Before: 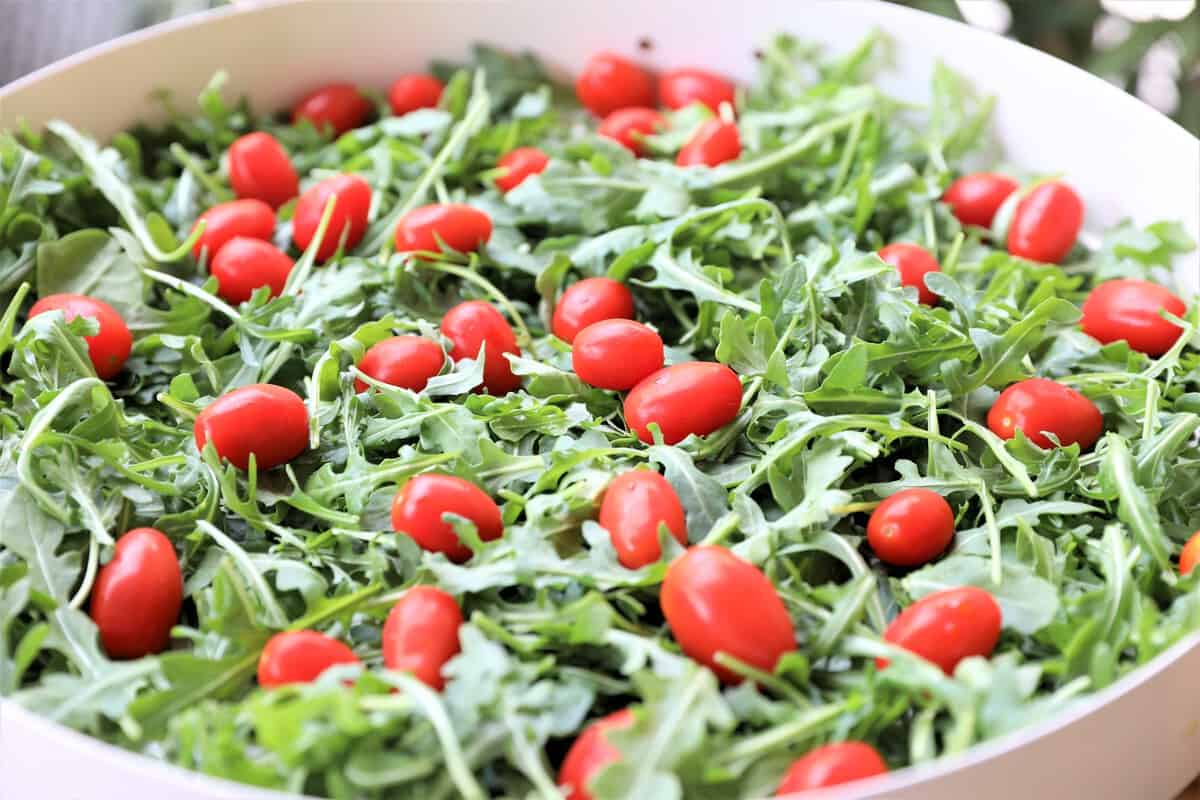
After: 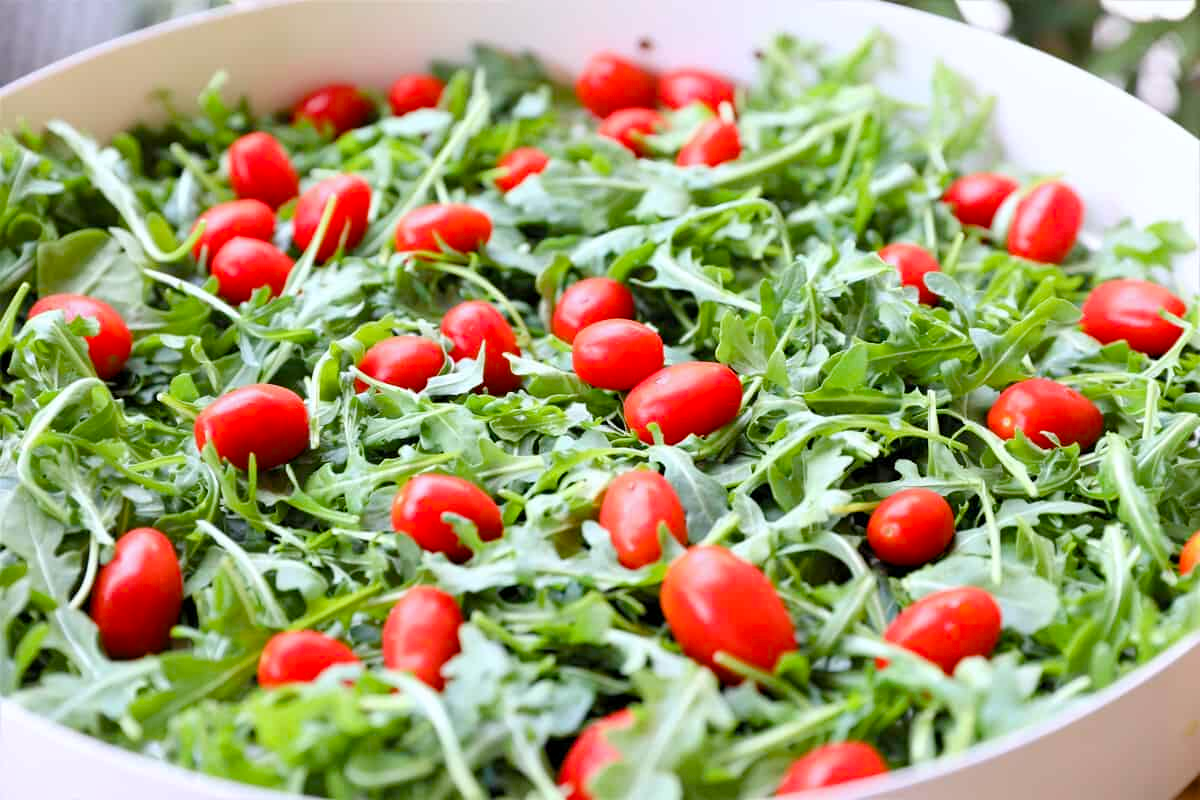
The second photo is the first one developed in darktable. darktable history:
color balance rgb: perceptual saturation grading › global saturation 35%, perceptual saturation grading › highlights -30%, perceptual saturation grading › shadows 35%, perceptual brilliance grading › global brilliance 3%, perceptual brilliance grading › highlights -3%, perceptual brilliance grading › shadows 3%
white balance: red 0.982, blue 1.018
